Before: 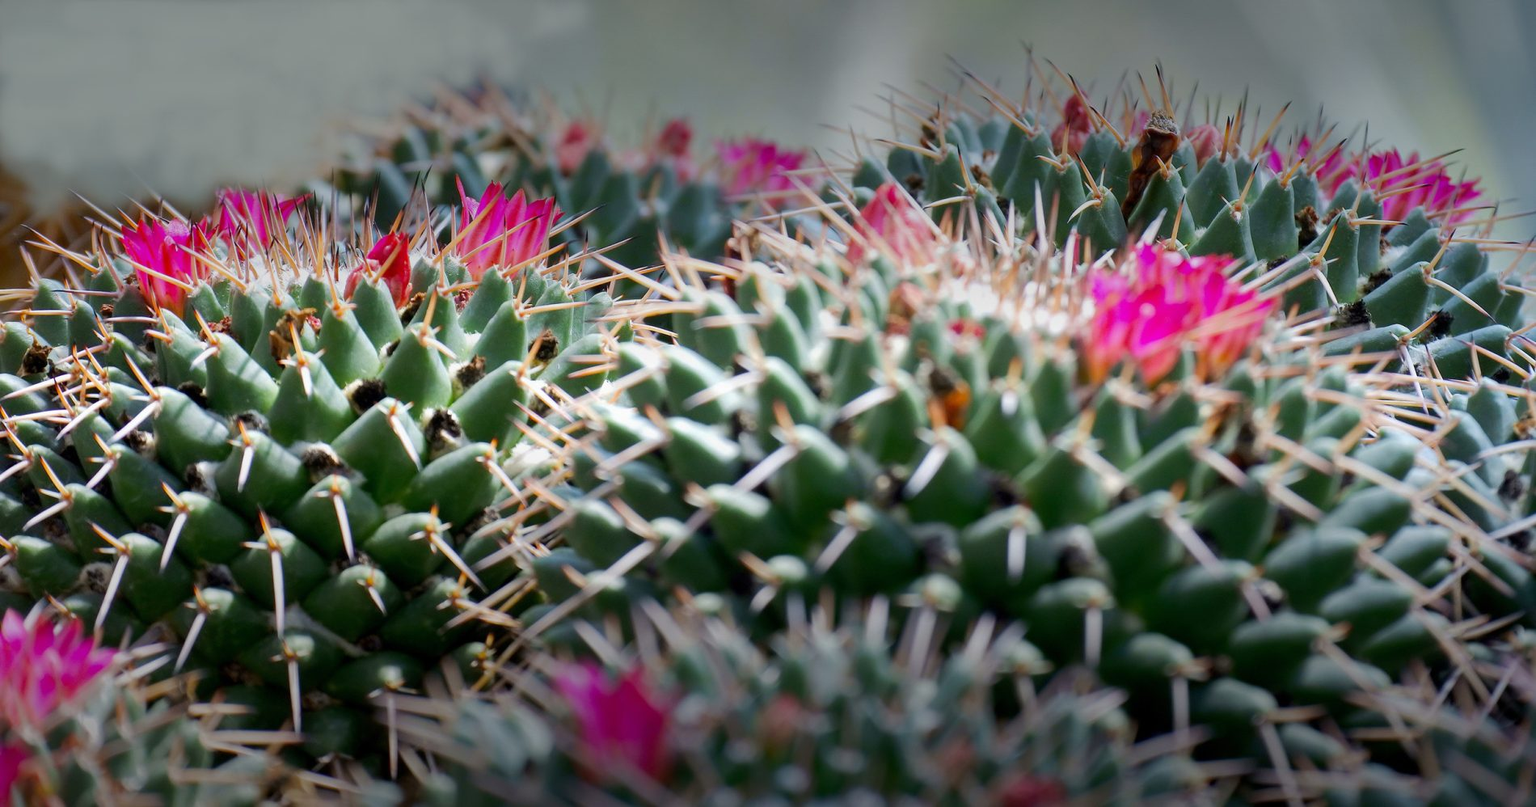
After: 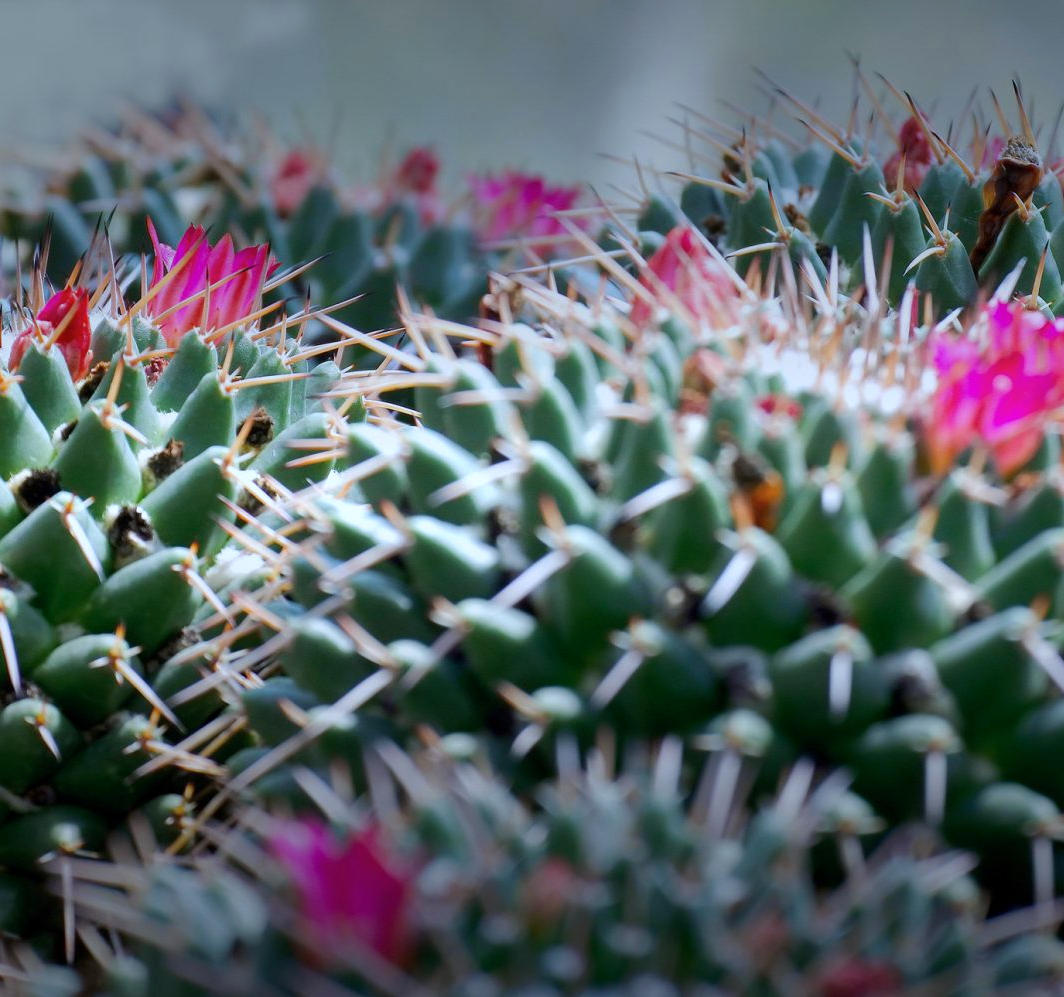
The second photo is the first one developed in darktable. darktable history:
color calibration: x 0.372, y 0.386, temperature 4286.42 K
crop: left 21.956%, right 22.01%, bottom 0.013%
